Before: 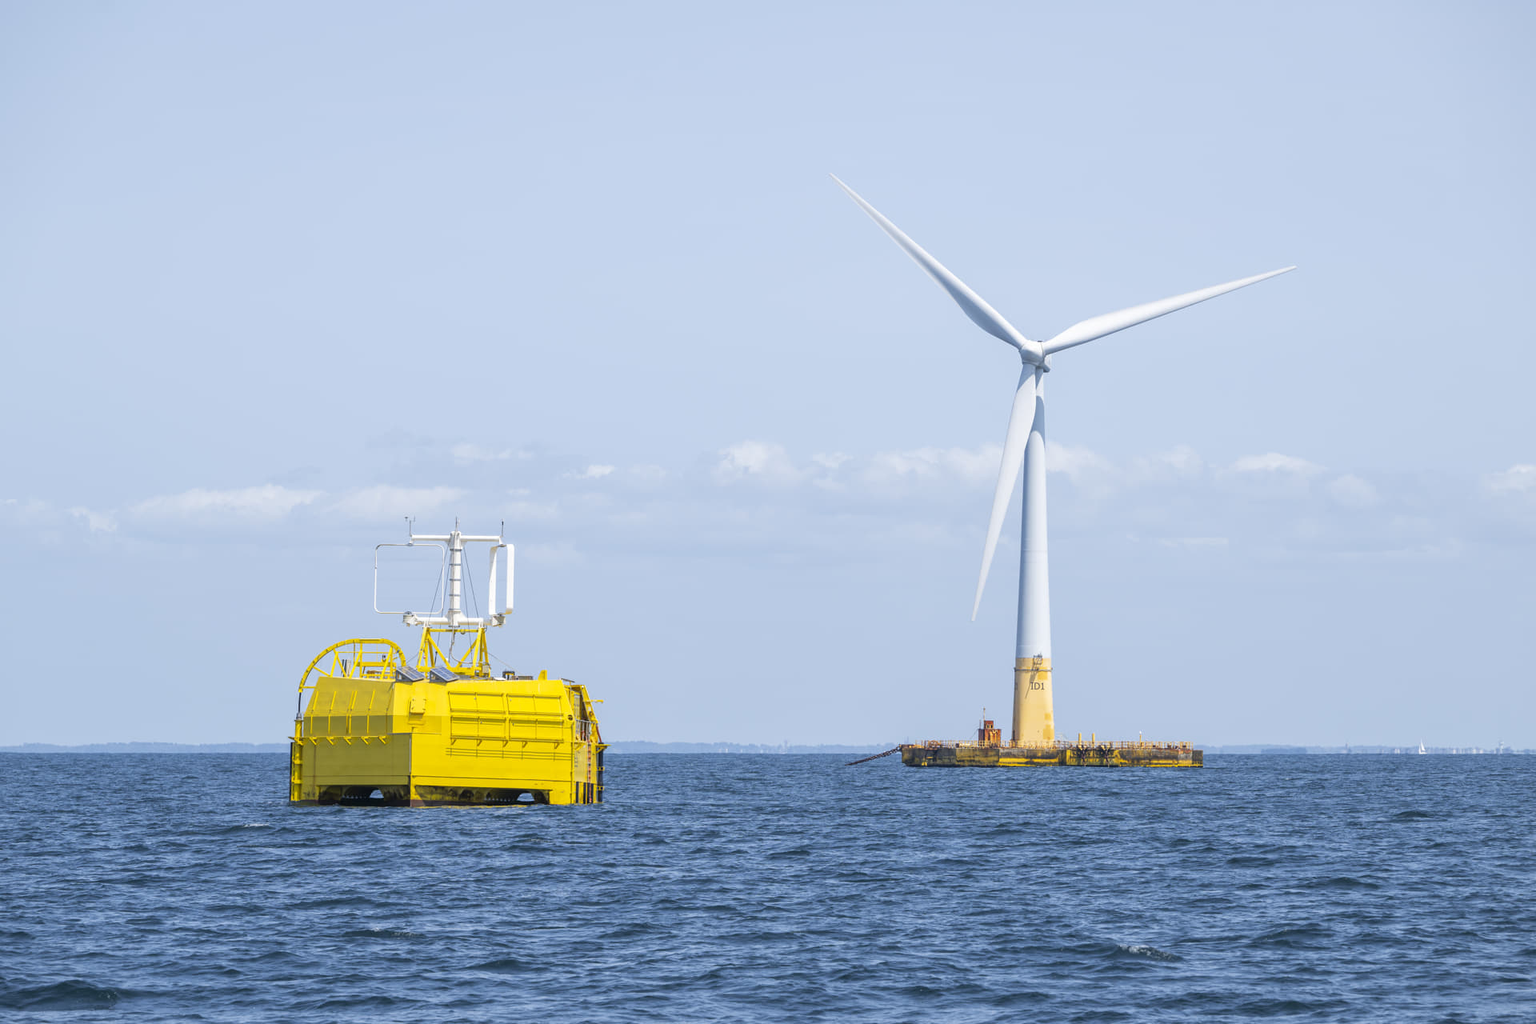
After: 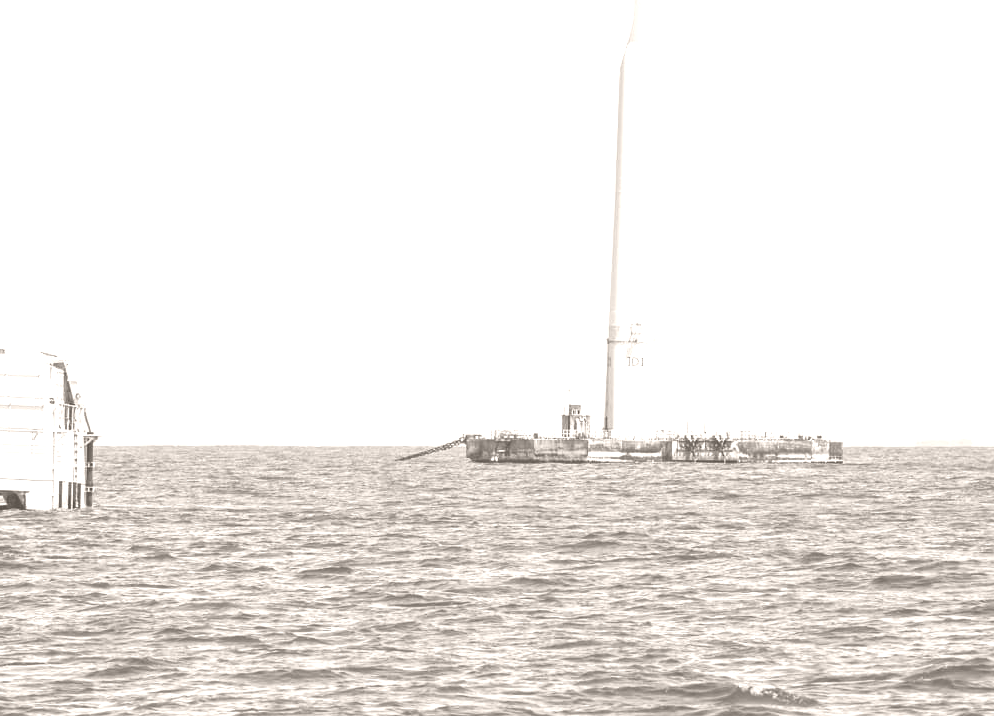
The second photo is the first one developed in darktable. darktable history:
tone equalizer: -8 EV -0.417 EV, -7 EV -0.389 EV, -6 EV -0.333 EV, -5 EV -0.222 EV, -3 EV 0.222 EV, -2 EV 0.333 EV, -1 EV 0.389 EV, +0 EV 0.417 EV, edges refinement/feathering 500, mask exposure compensation -1.57 EV, preserve details no
colorize: hue 34.49°, saturation 35.33%, source mix 100%, lightness 55%, version 1
crop: left 34.479%, top 38.822%, right 13.718%, bottom 5.172%
